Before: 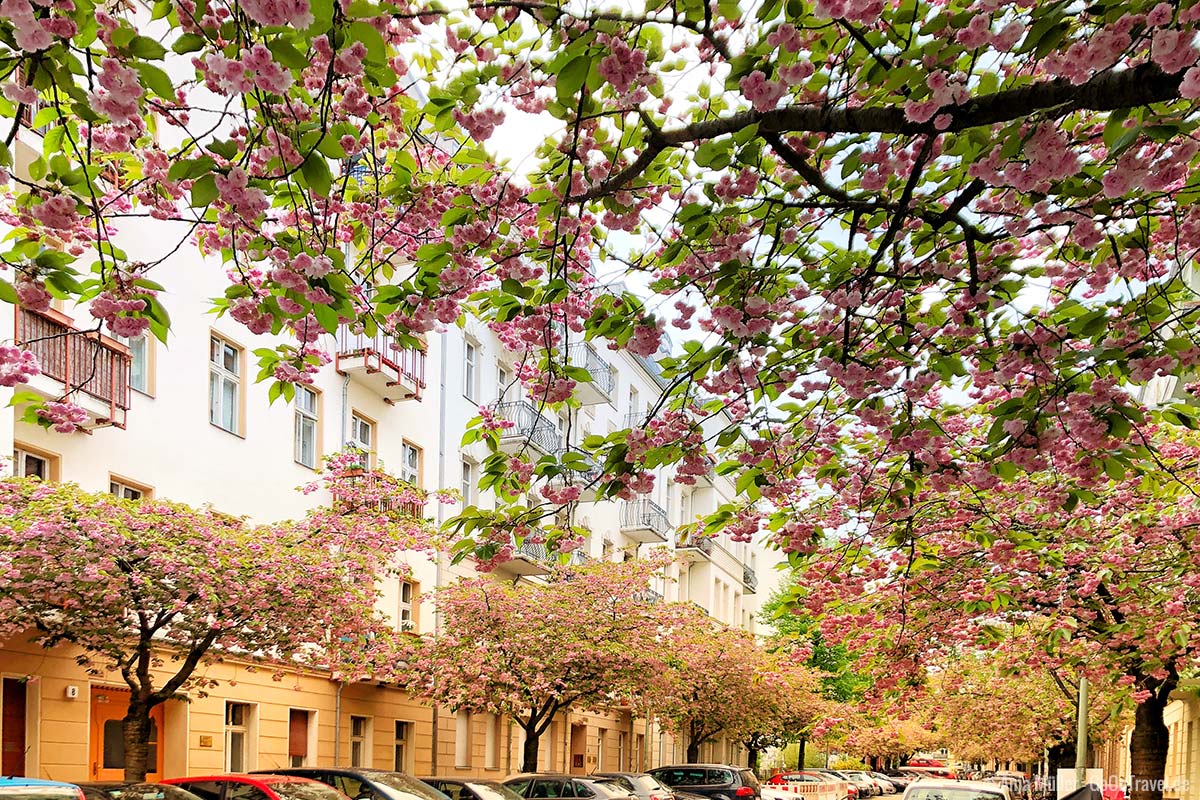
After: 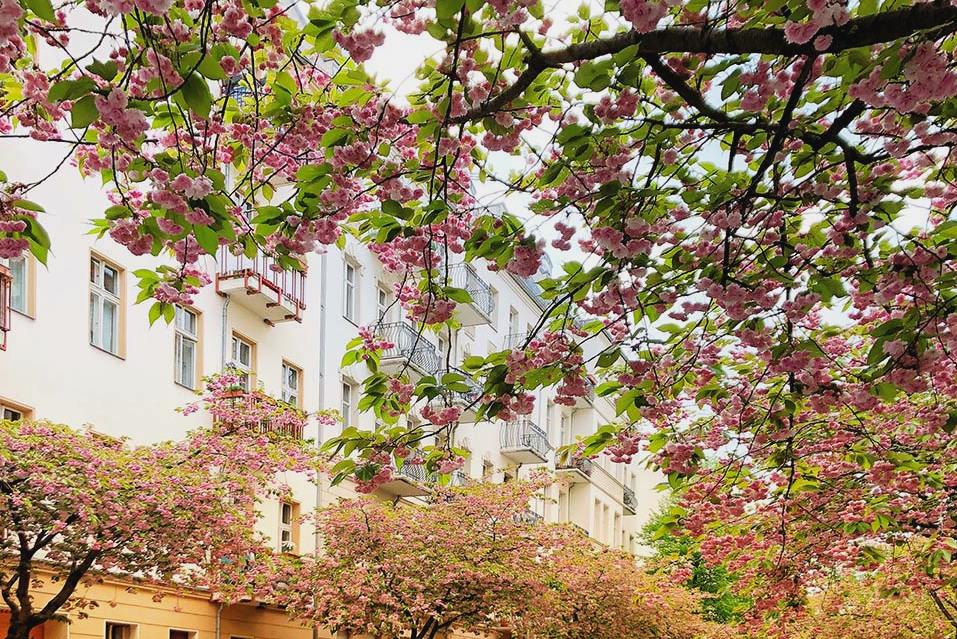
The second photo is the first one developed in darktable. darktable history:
tone curve: curves: ch0 [(0, 0.029) (0.253, 0.237) (1, 0.945)]; ch1 [(0, 0) (0.401, 0.42) (0.442, 0.47) (0.492, 0.498) (0.511, 0.523) (0.557, 0.565) (0.66, 0.683) (1, 1)]; ch2 [(0, 0) (0.394, 0.413) (0.5, 0.5) (0.578, 0.568) (1, 1)], preserve colors none
crop and rotate: left 10.079%, top 9.995%, right 10.106%, bottom 10.045%
